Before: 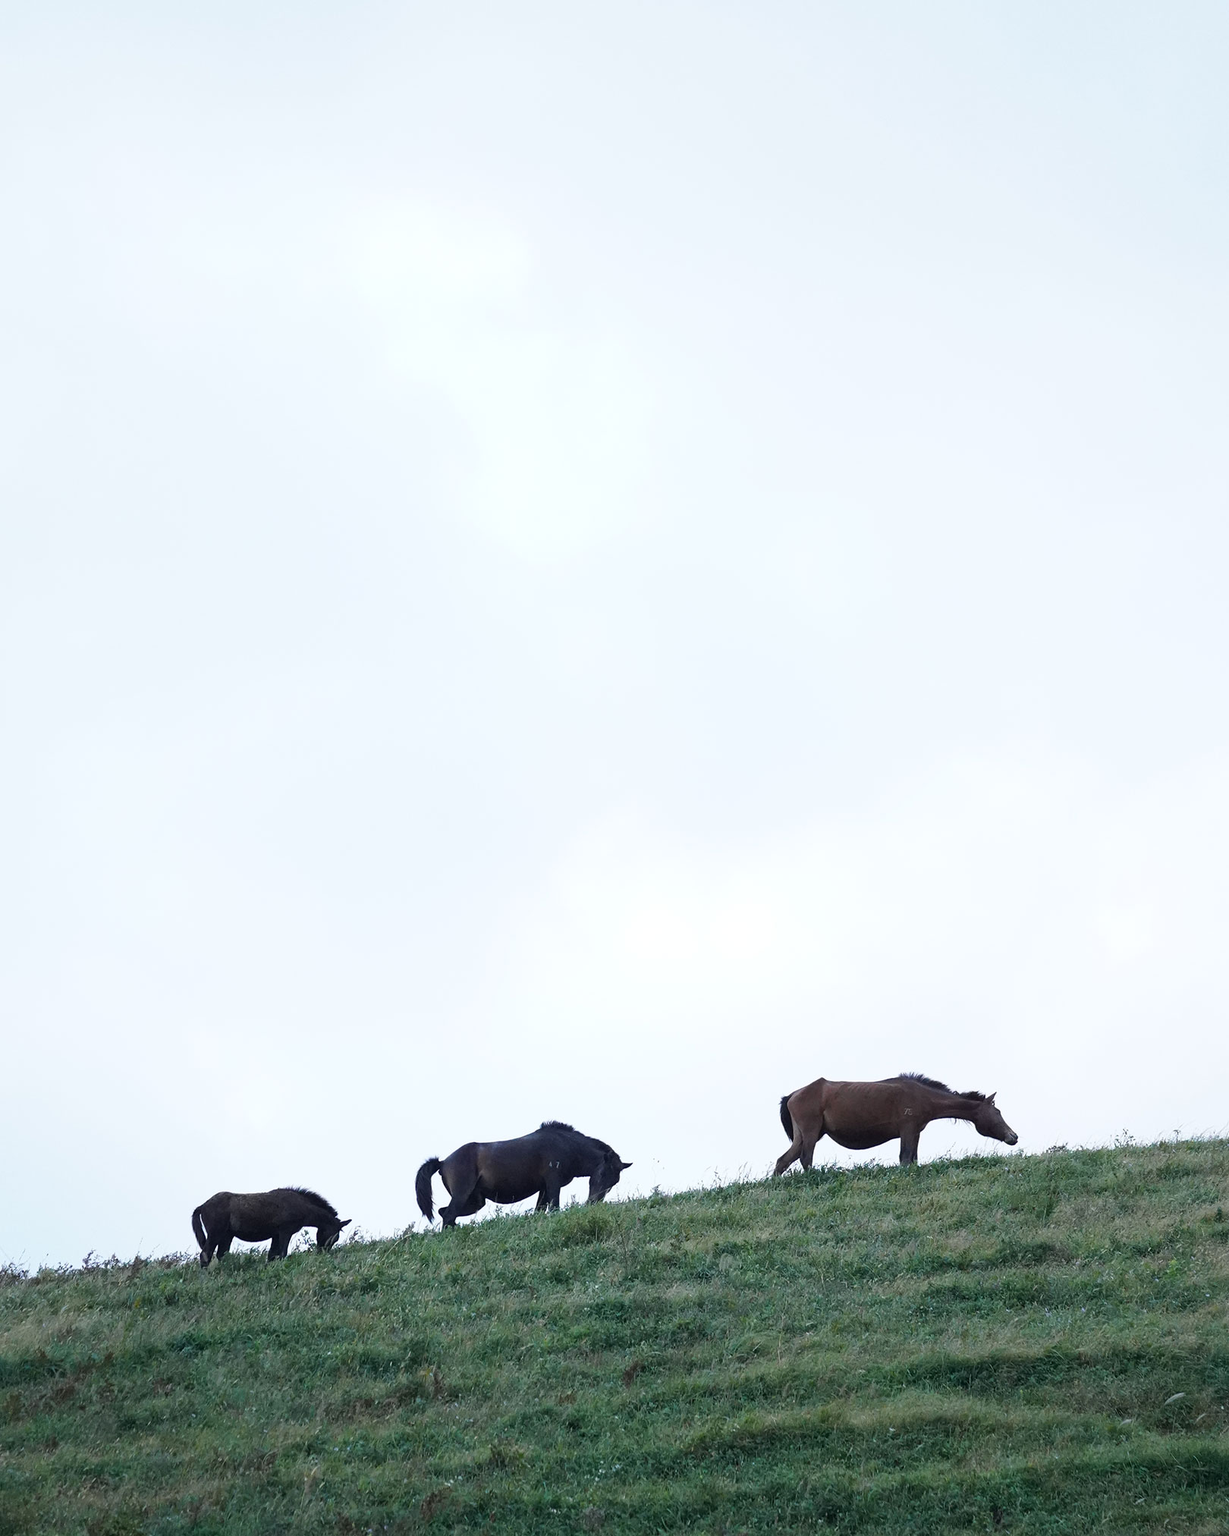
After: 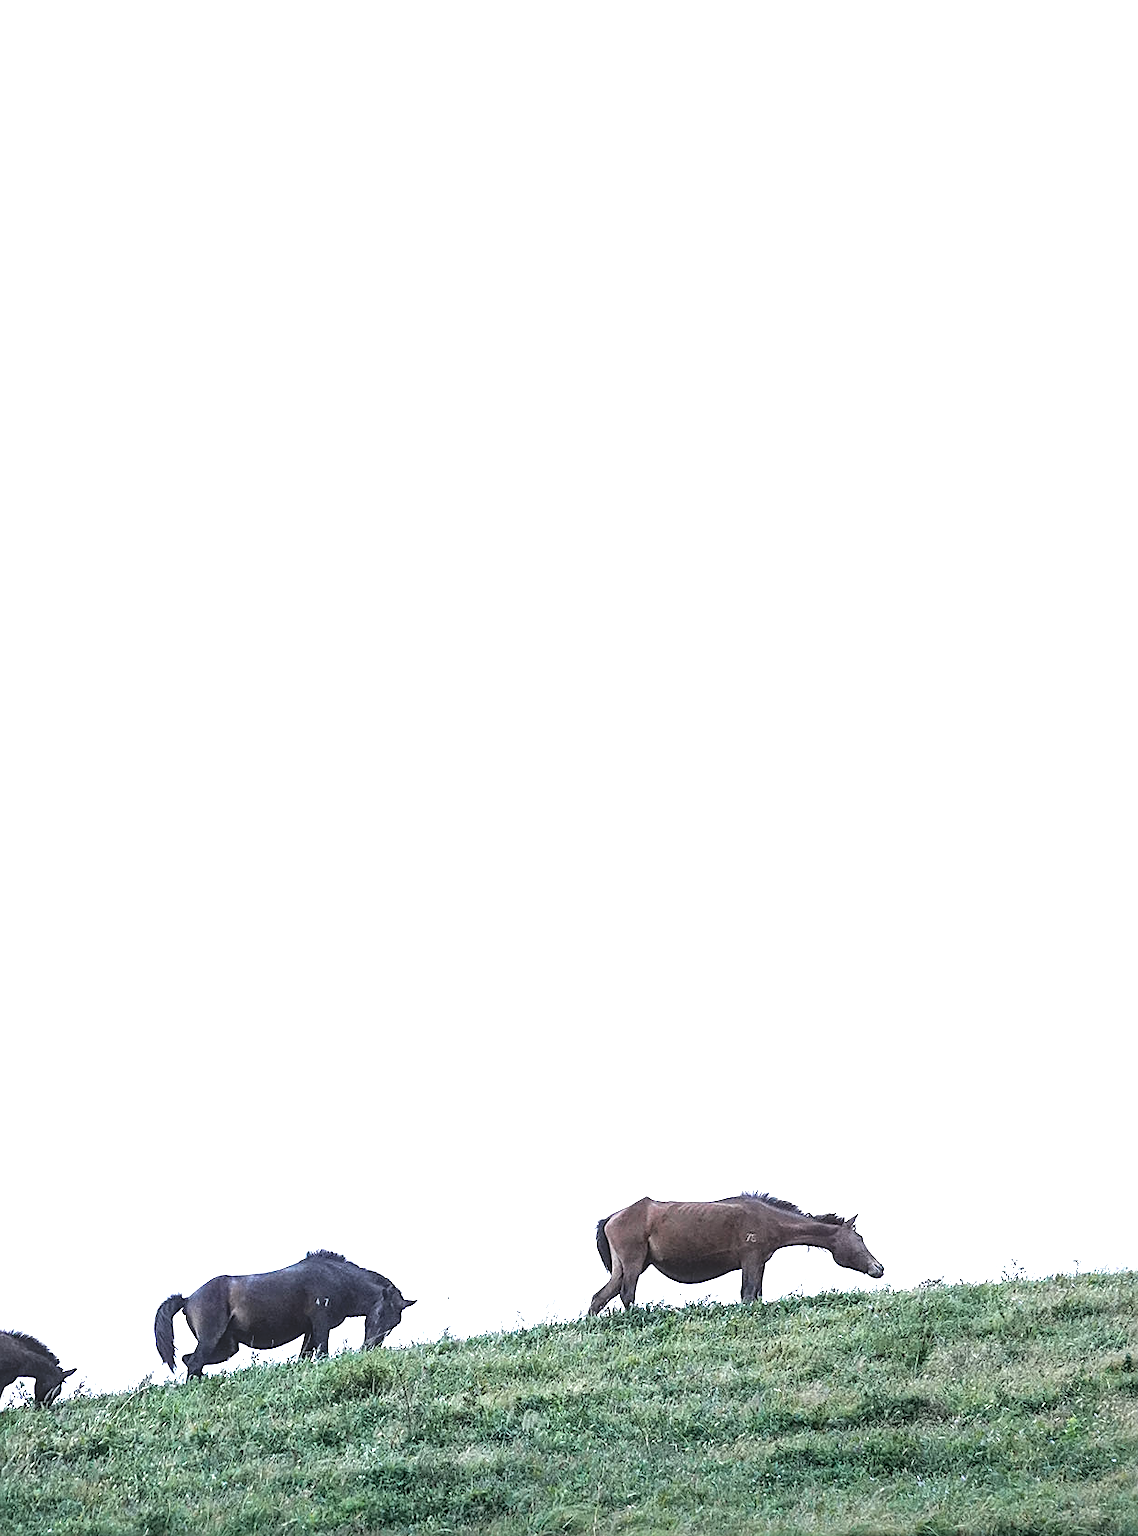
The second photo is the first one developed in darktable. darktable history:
tone equalizer: -8 EV -1.09 EV, -7 EV -1.01 EV, -6 EV -0.893 EV, -5 EV -0.549 EV, -3 EV 0.58 EV, -2 EV 0.873 EV, -1 EV 1.01 EV, +0 EV 1.08 EV, mask exposure compensation -0.498 EV
local contrast: on, module defaults
crop: left 23.49%, top 5.889%, bottom 11.591%
sharpen: on, module defaults
